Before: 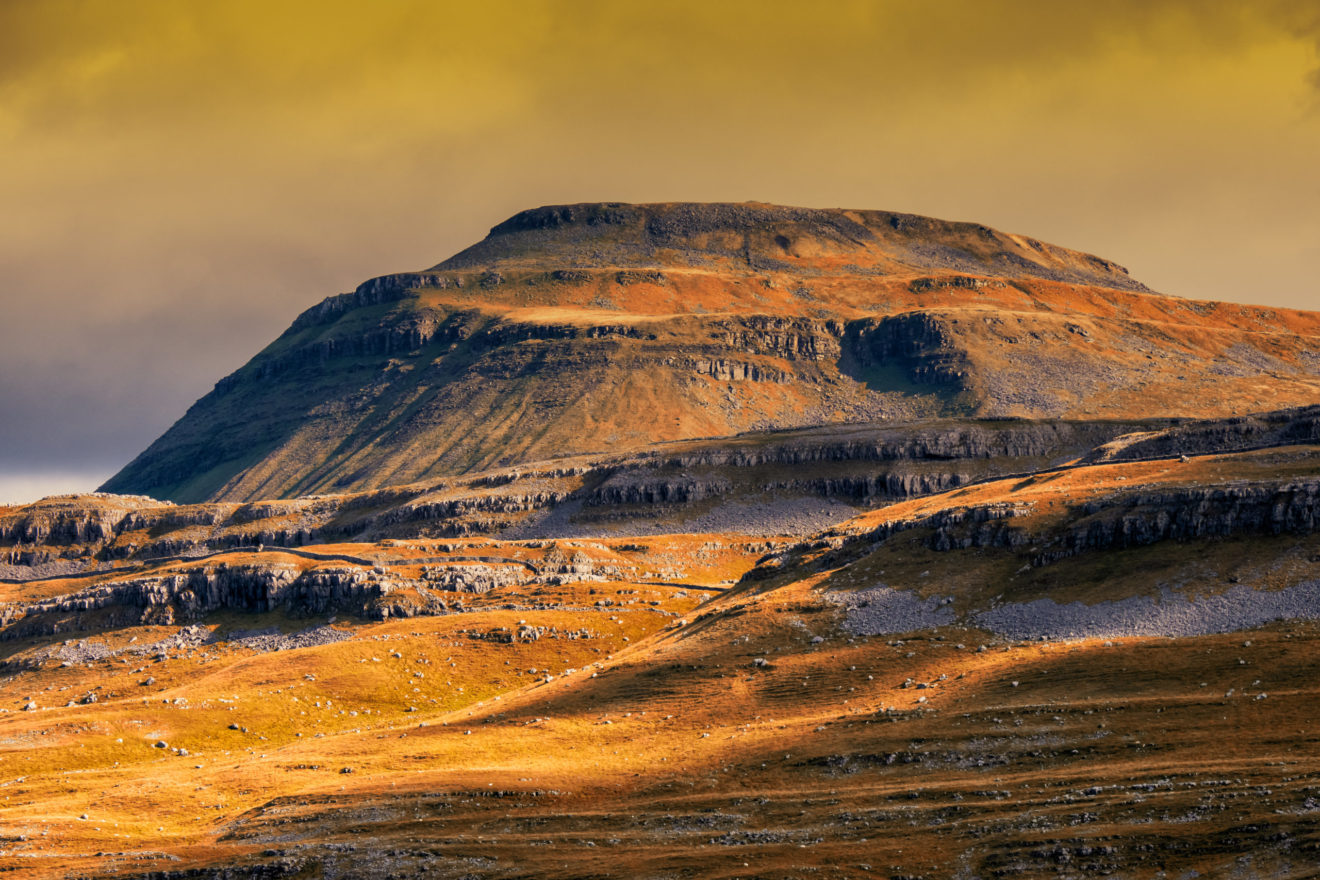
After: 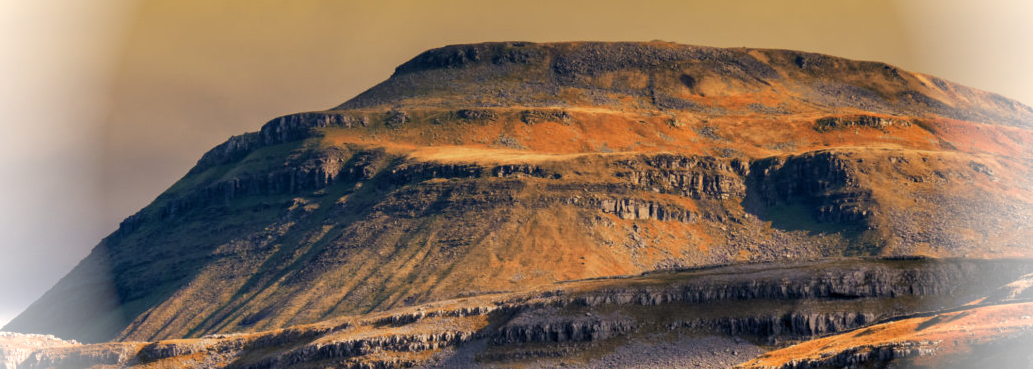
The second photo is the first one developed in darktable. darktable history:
crop: left 7.268%, top 18.4%, right 14.402%, bottom 39.605%
vignetting: fall-off start 79.8%, brightness 0.987, saturation -0.494
